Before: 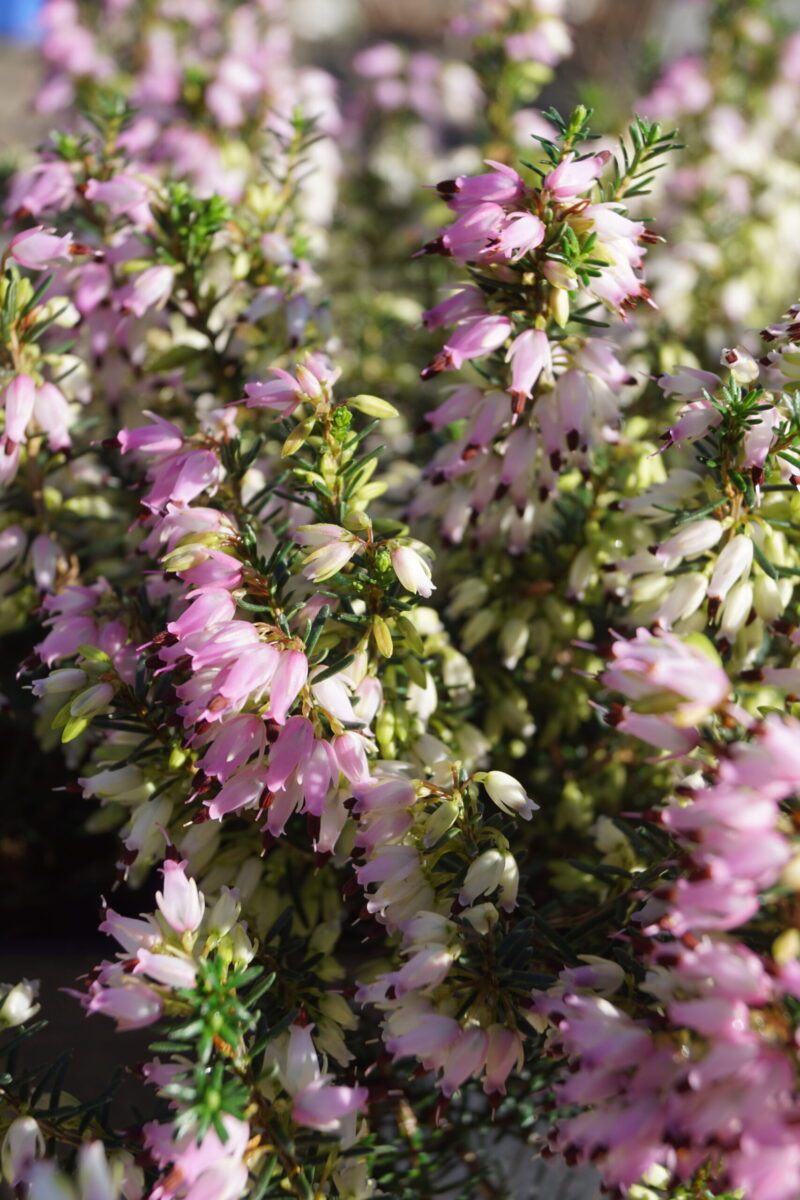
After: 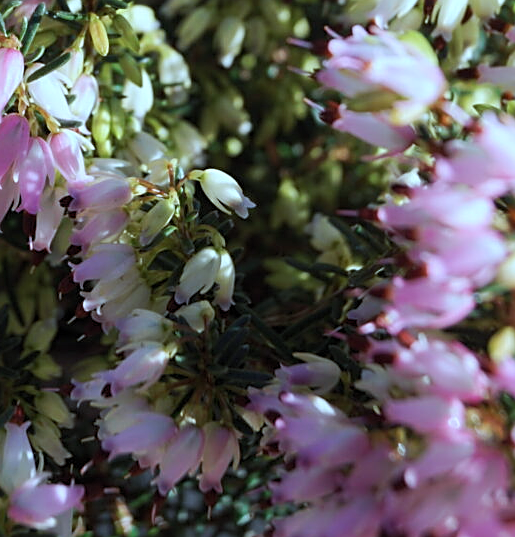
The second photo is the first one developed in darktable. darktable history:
sharpen: on, module defaults
tone curve: curves: ch0 [(0, 0) (0.003, 0.003) (0.011, 0.011) (0.025, 0.025) (0.044, 0.044) (0.069, 0.068) (0.1, 0.099) (0.136, 0.134) (0.177, 0.175) (0.224, 0.222) (0.277, 0.274) (0.335, 0.331) (0.399, 0.395) (0.468, 0.463) (0.543, 0.554) (0.623, 0.632) (0.709, 0.716) (0.801, 0.805) (0.898, 0.9) (1, 1)], preserve colors none
crop and rotate: left 35.509%, top 50.238%, bottom 4.934%
color correction: highlights a* -9.73, highlights b* -21.22
base curve: curves: ch0 [(0, 0) (0.283, 0.295) (1, 1)], preserve colors none
levels: levels [0.018, 0.493, 1]
